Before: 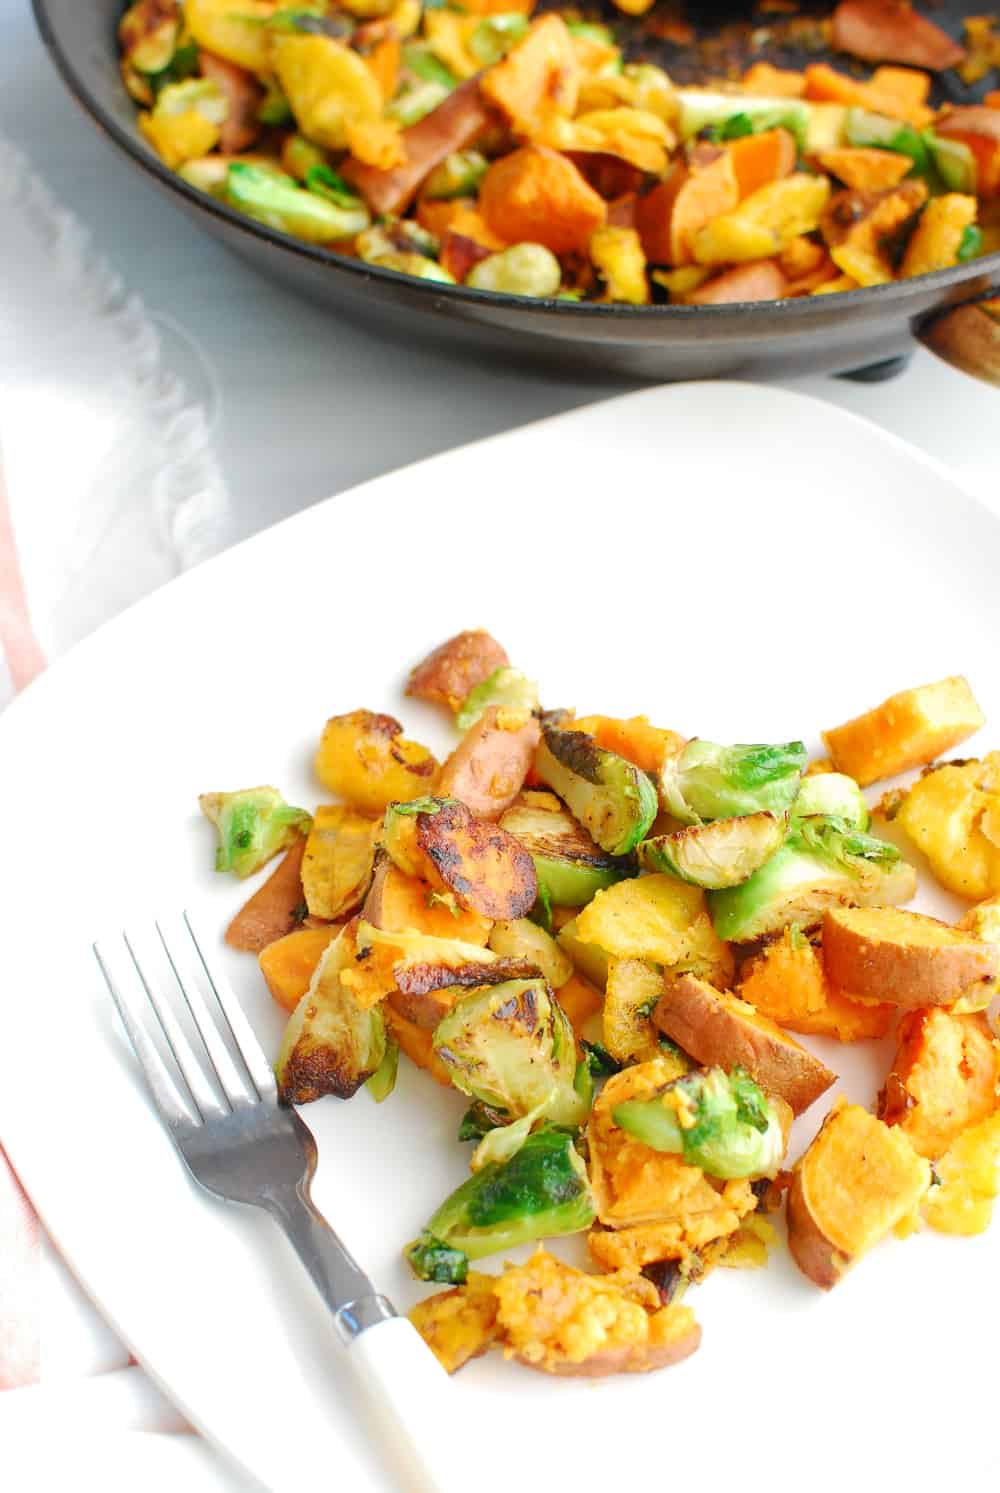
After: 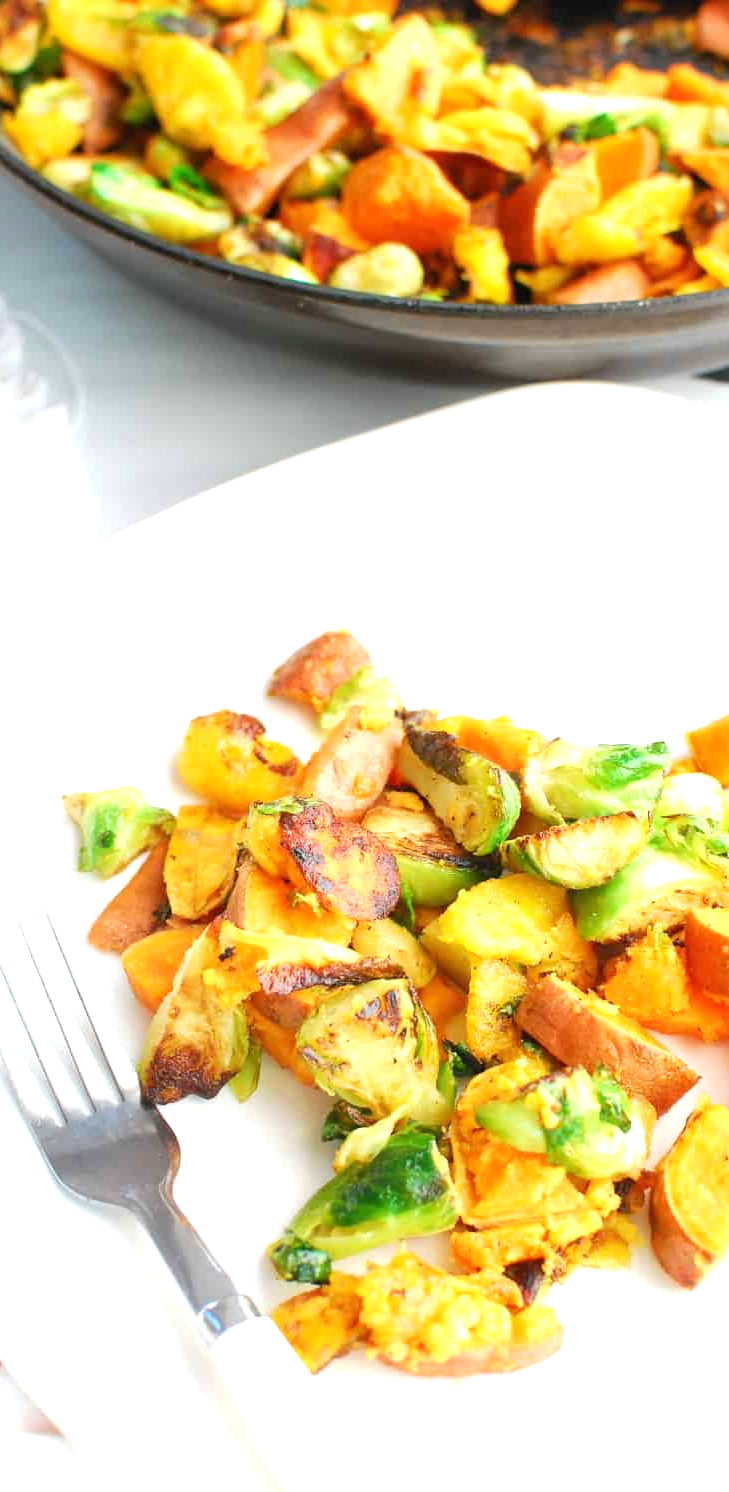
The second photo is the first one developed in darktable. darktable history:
crop: left 13.773%, top 0%, right 13.318%
exposure: exposure 0.608 EV, compensate highlight preservation false
